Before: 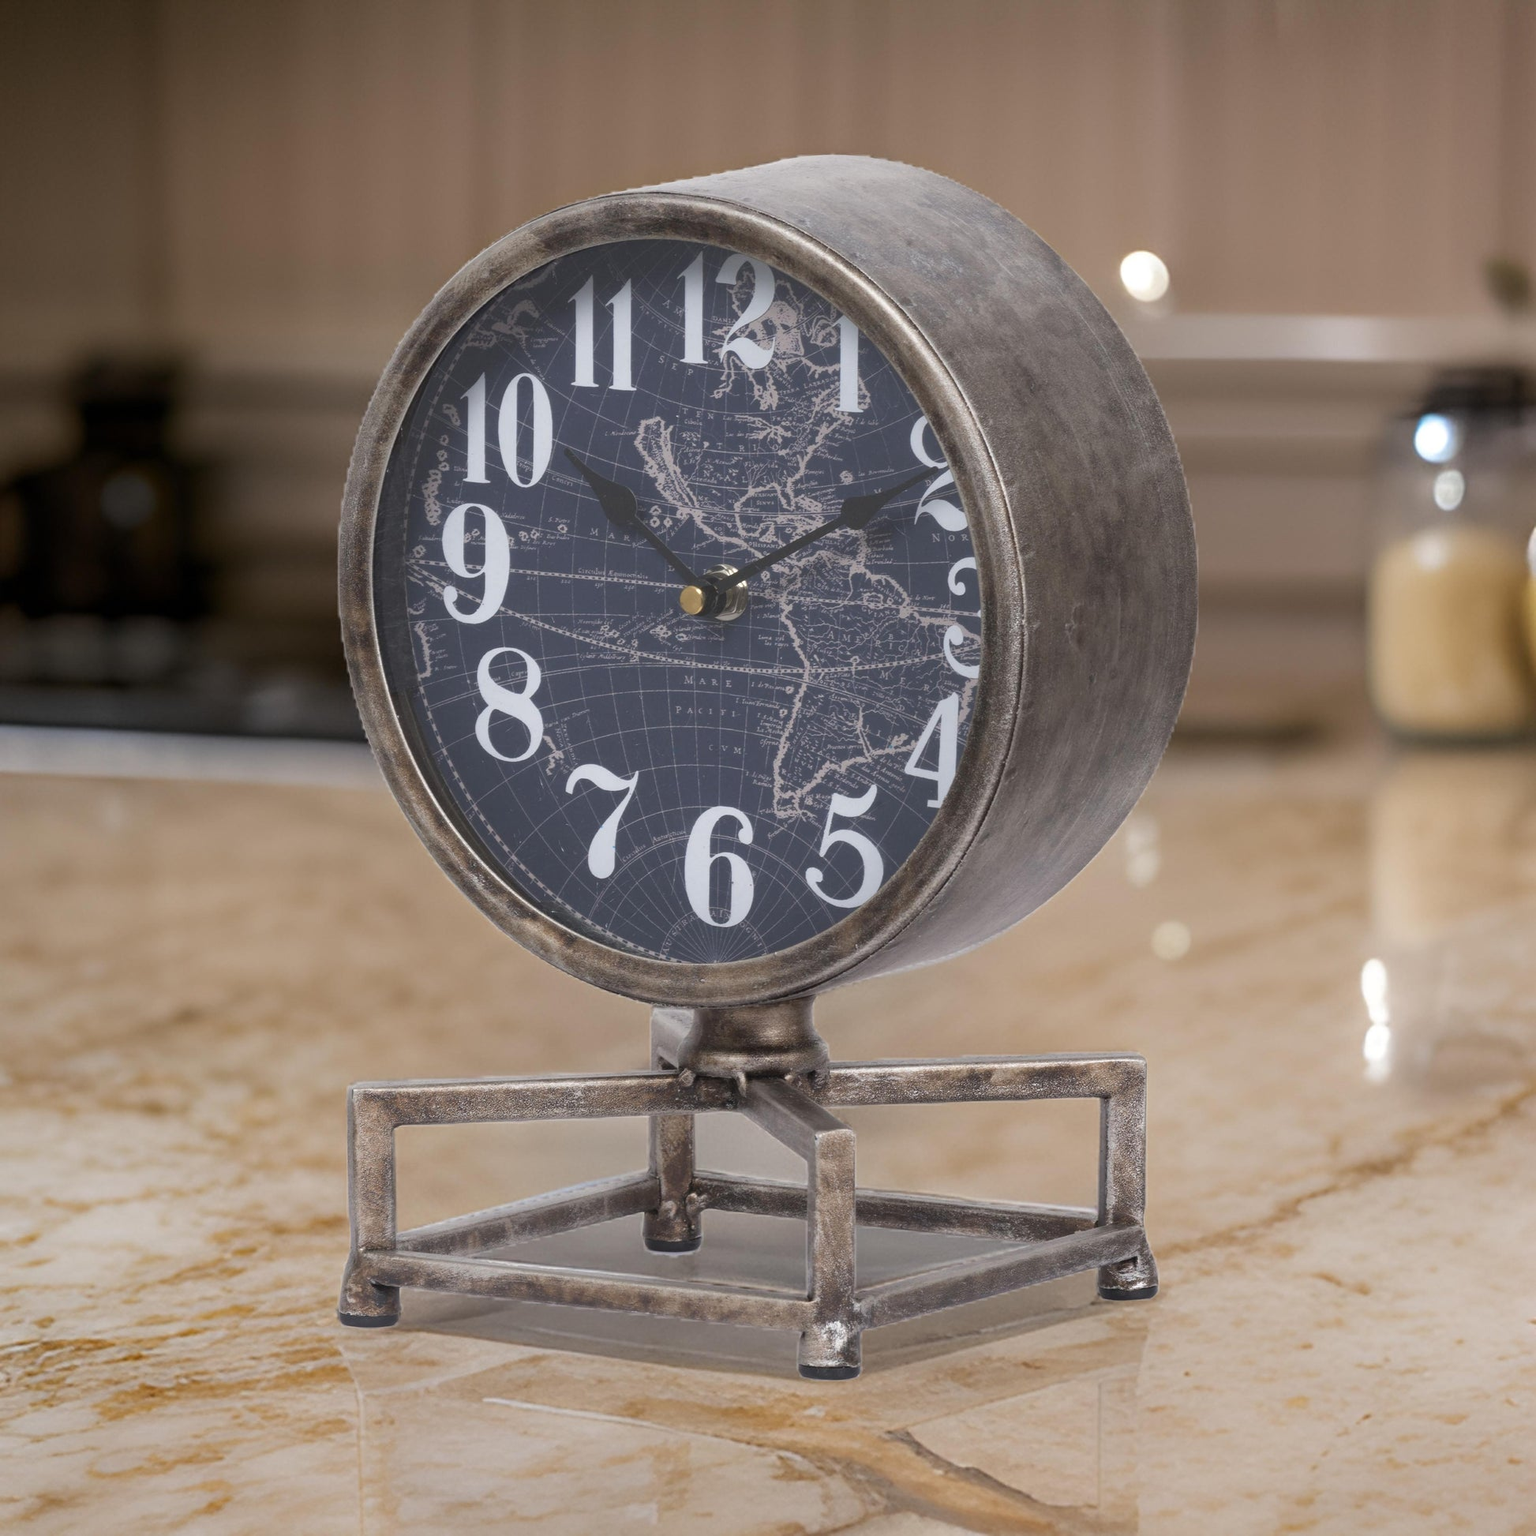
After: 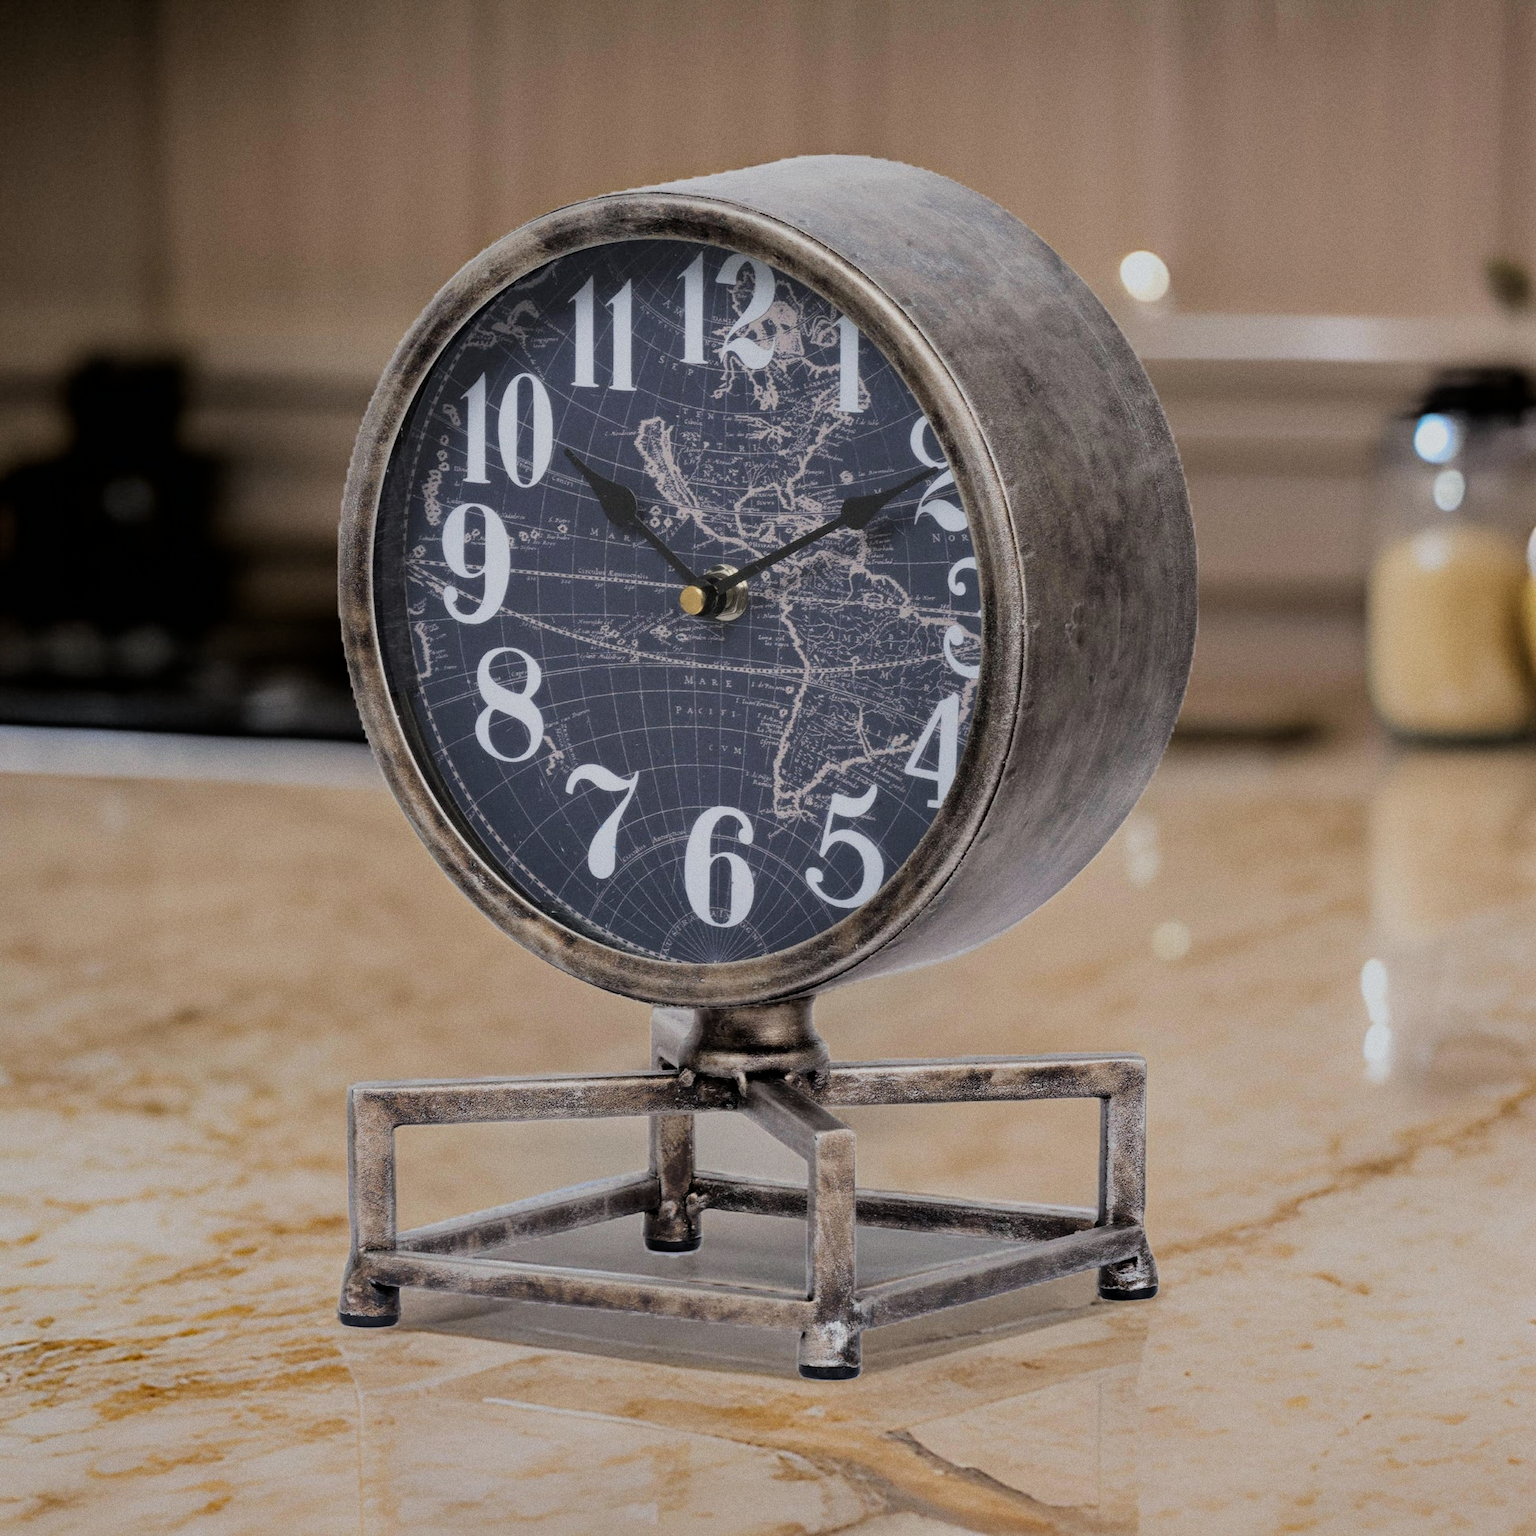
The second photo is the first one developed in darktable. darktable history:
grain: coarseness 0.09 ISO
tone equalizer: on, module defaults
contrast equalizer: octaves 7, y [[0.528, 0.548, 0.563, 0.562, 0.546, 0.526], [0.55 ×6], [0 ×6], [0 ×6], [0 ×6]]
filmic rgb: black relative exposure -6.15 EV, white relative exposure 6.96 EV, hardness 2.23, color science v6 (2022)
